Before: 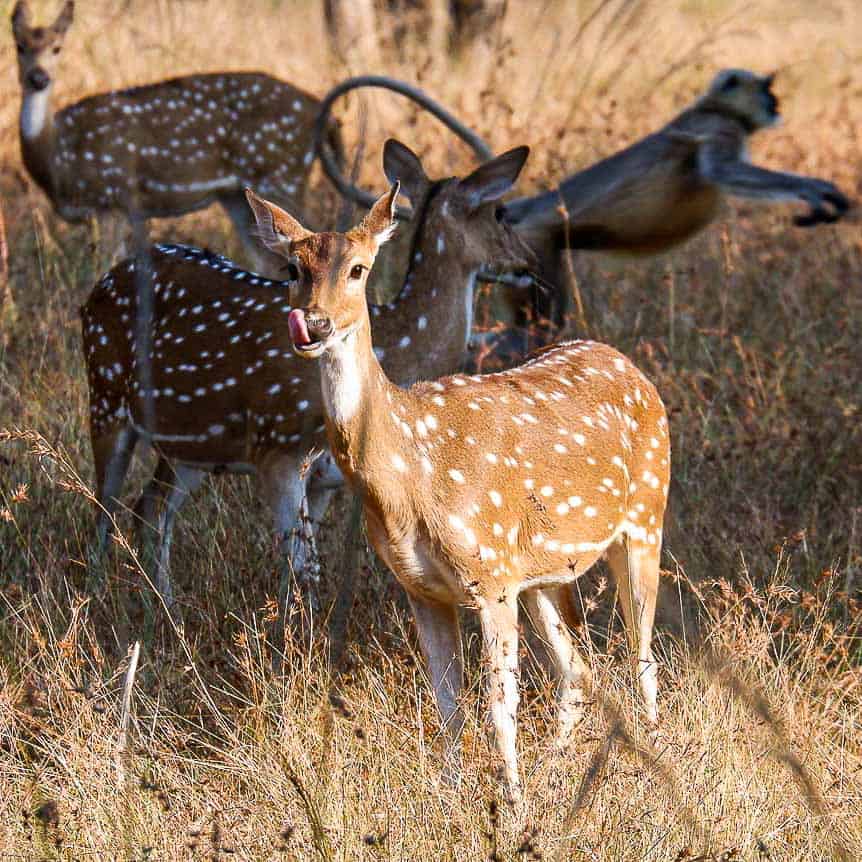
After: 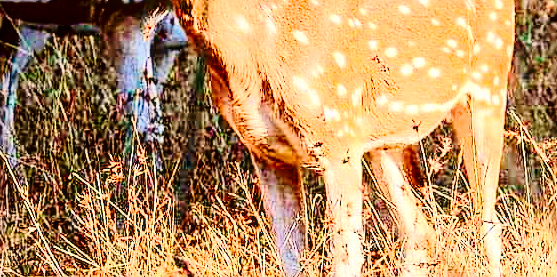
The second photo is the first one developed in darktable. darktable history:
tone curve: curves: ch0 [(0, 0.013) (0.054, 0.018) (0.205, 0.191) (0.289, 0.292) (0.39, 0.424) (0.493, 0.551) (0.647, 0.752) (0.796, 0.887) (1, 0.998)]; ch1 [(0, 0) (0.371, 0.339) (0.477, 0.452) (0.494, 0.495) (0.501, 0.501) (0.51, 0.516) (0.54, 0.557) (0.572, 0.605) (0.66, 0.701) (0.783, 0.804) (1, 1)]; ch2 [(0, 0) (0.32, 0.281) (0.403, 0.399) (0.441, 0.428) (0.47, 0.469) (0.498, 0.496) (0.524, 0.543) (0.551, 0.579) (0.633, 0.665) (0.7, 0.711) (1, 1)], color space Lab, independent channels, preserve colors none
sharpen: on, module defaults
local contrast: on, module defaults
crop: left 18.145%, top 50.936%, right 17.152%, bottom 16.893%
base curve: curves: ch0 [(0, 0) (0.073, 0.04) (0.157, 0.139) (0.492, 0.492) (0.758, 0.758) (1, 1)], exposure shift 0.01, preserve colors none
color balance rgb: highlights gain › chroma 2.062%, highlights gain › hue 72.09°, linear chroma grading › shadows 16.421%, perceptual saturation grading › global saturation 20%, perceptual saturation grading › highlights -24.908%, perceptual saturation grading › shadows 24.981%
tone equalizer: -7 EV 0.145 EV, -6 EV 0.594 EV, -5 EV 1.12 EV, -4 EV 1.3 EV, -3 EV 1.13 EV, -2 EV 0.6 EV, -1 EV 0.149 EV, edges refinement/feathering 500, mask exposure compensation -1.57 EV, preserve details no
